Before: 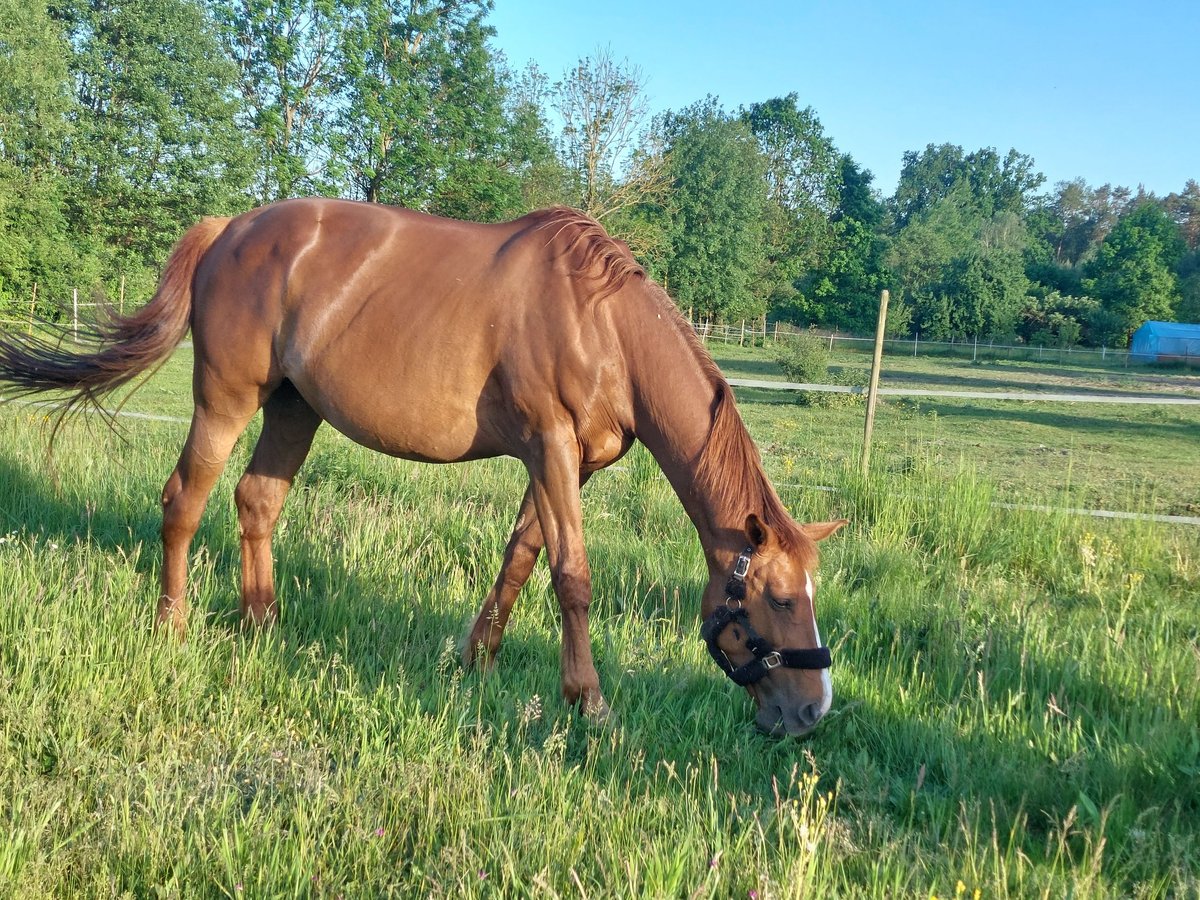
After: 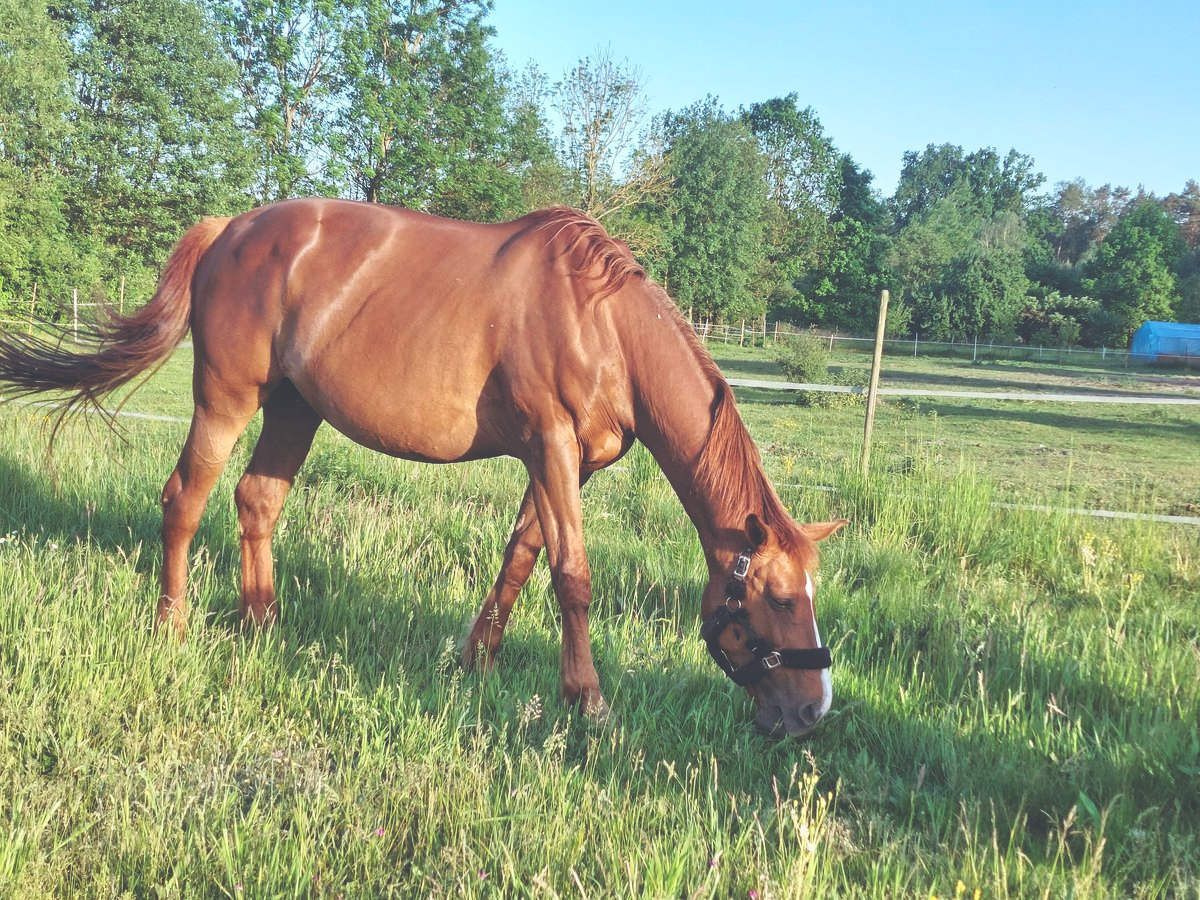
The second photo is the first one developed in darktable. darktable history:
color balance rgb: shadows lift › chroma 9.92%, shadows lift › hue 45.12°, power › luminance 3.26%, power › hue 231.93°, global offset › luminance 0.4%, global offset › chroma 0.21%, global offset › hue 255.02°
tone curve: curves: ch0 [(0, 0) (0.003, 0.224) (0.011, 0.229) (0.025, 0.234) (0.044, 0.242) (0.069, 0.249) (0.1, 0.256) (0.136, 0.265) (0.177, 0.285) (0.224, 0.304) (0.277, 0.337) (0.335, 0.385) (0.399, 0.435) (0.468, 0.507) (0.543, 0.59) (0.623, 0.674) (0.709, 0.763) (0.801, 0.852) (0.898, 0.931) (1, 1)], preserve colors none
